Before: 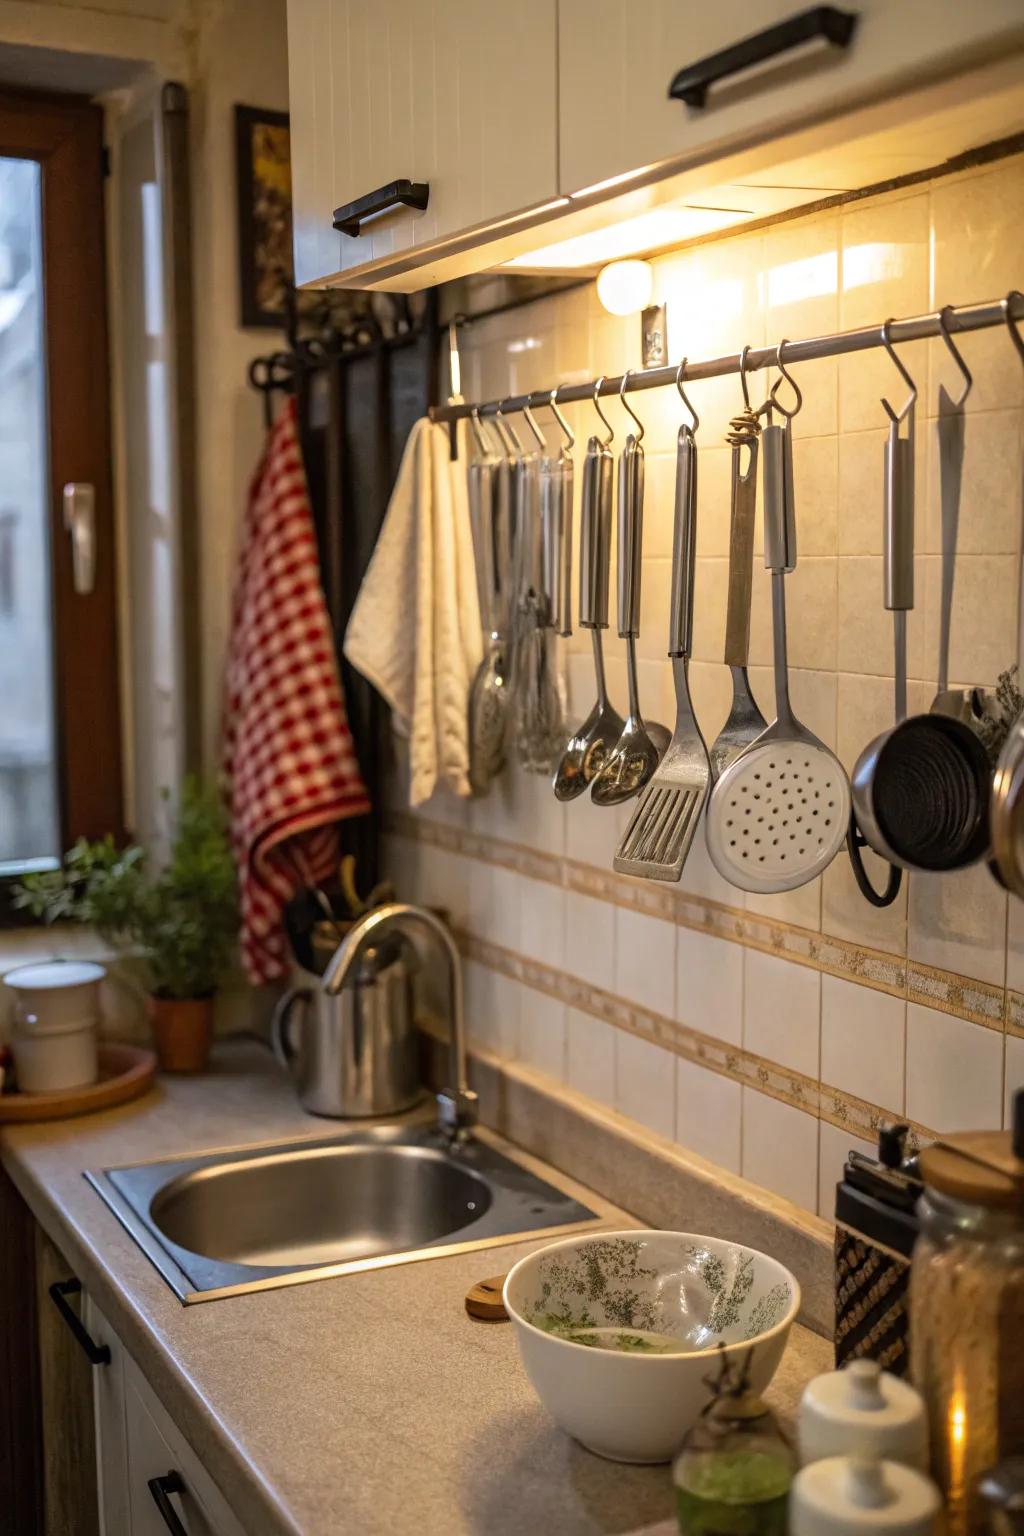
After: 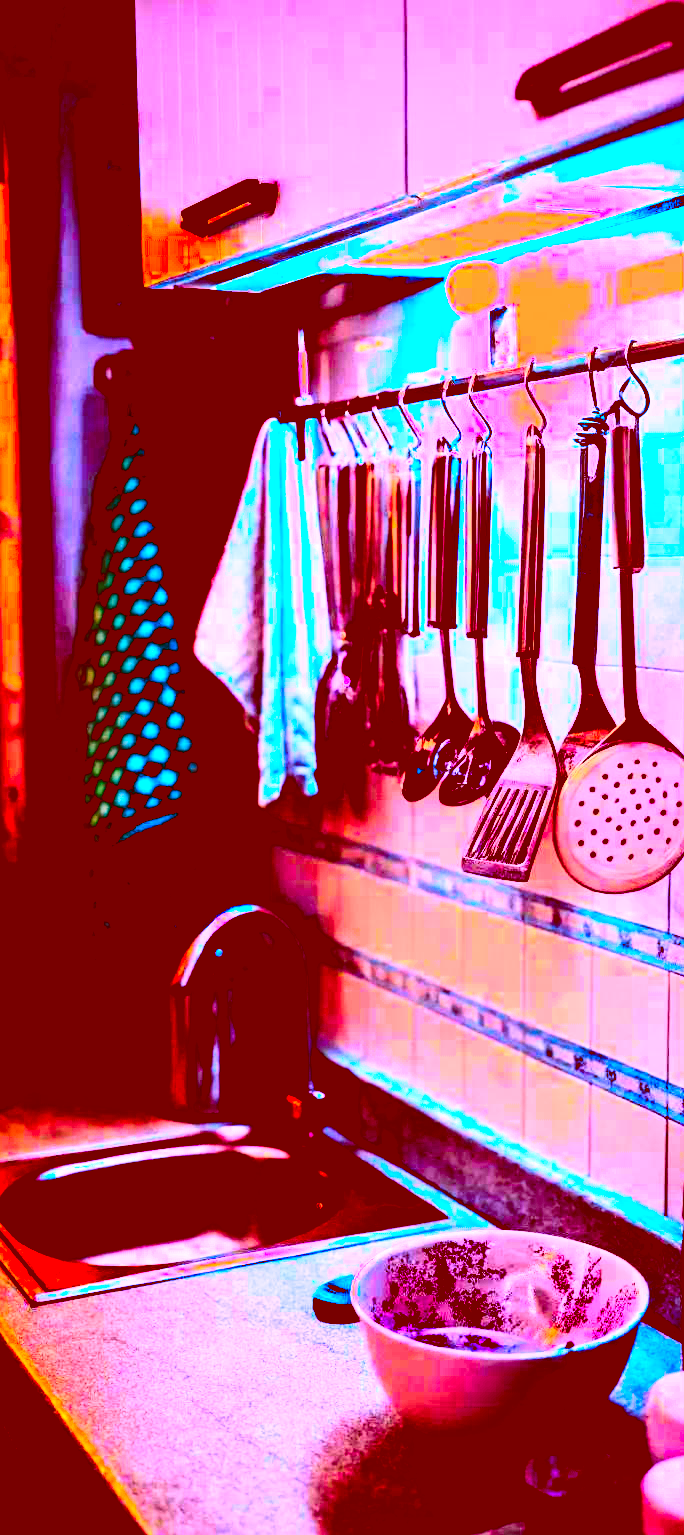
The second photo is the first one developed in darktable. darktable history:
exposure: black level correction 0.001, exposure 0.499 EV, compensate exposure bias true, compensate highlight preservation false
crop and rotate: left 14.929%, right 18.255%
contrast brightness saturation: contrast 0.765, brightness -0.995, saturation 0.993
color correction: highlights a* -39.62, highlights b* -39.98, shadows a* -39.32, shadows b* -39.8, saturation -2.98
levels: black 0.054%, levels [0.062, 0.494, 0.925]
